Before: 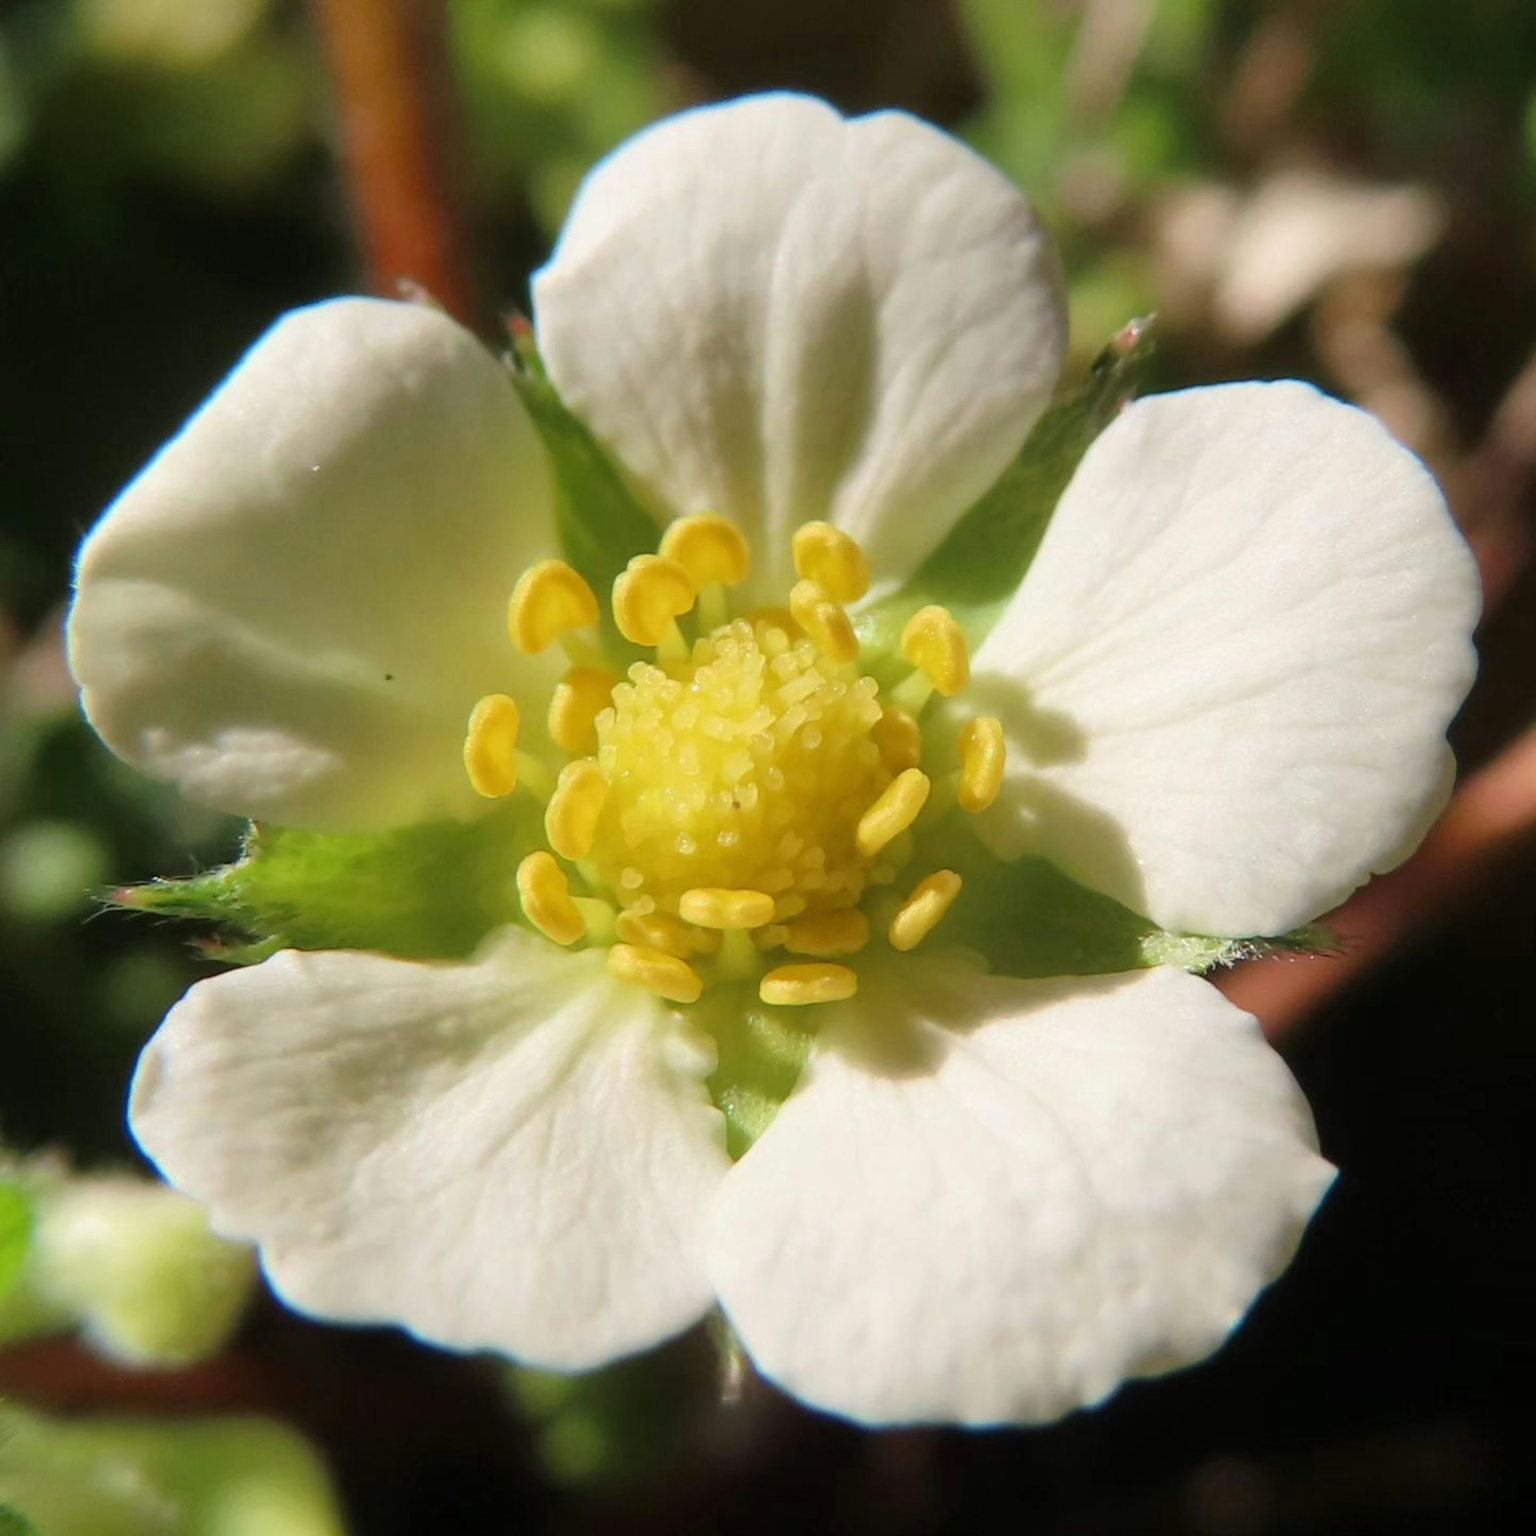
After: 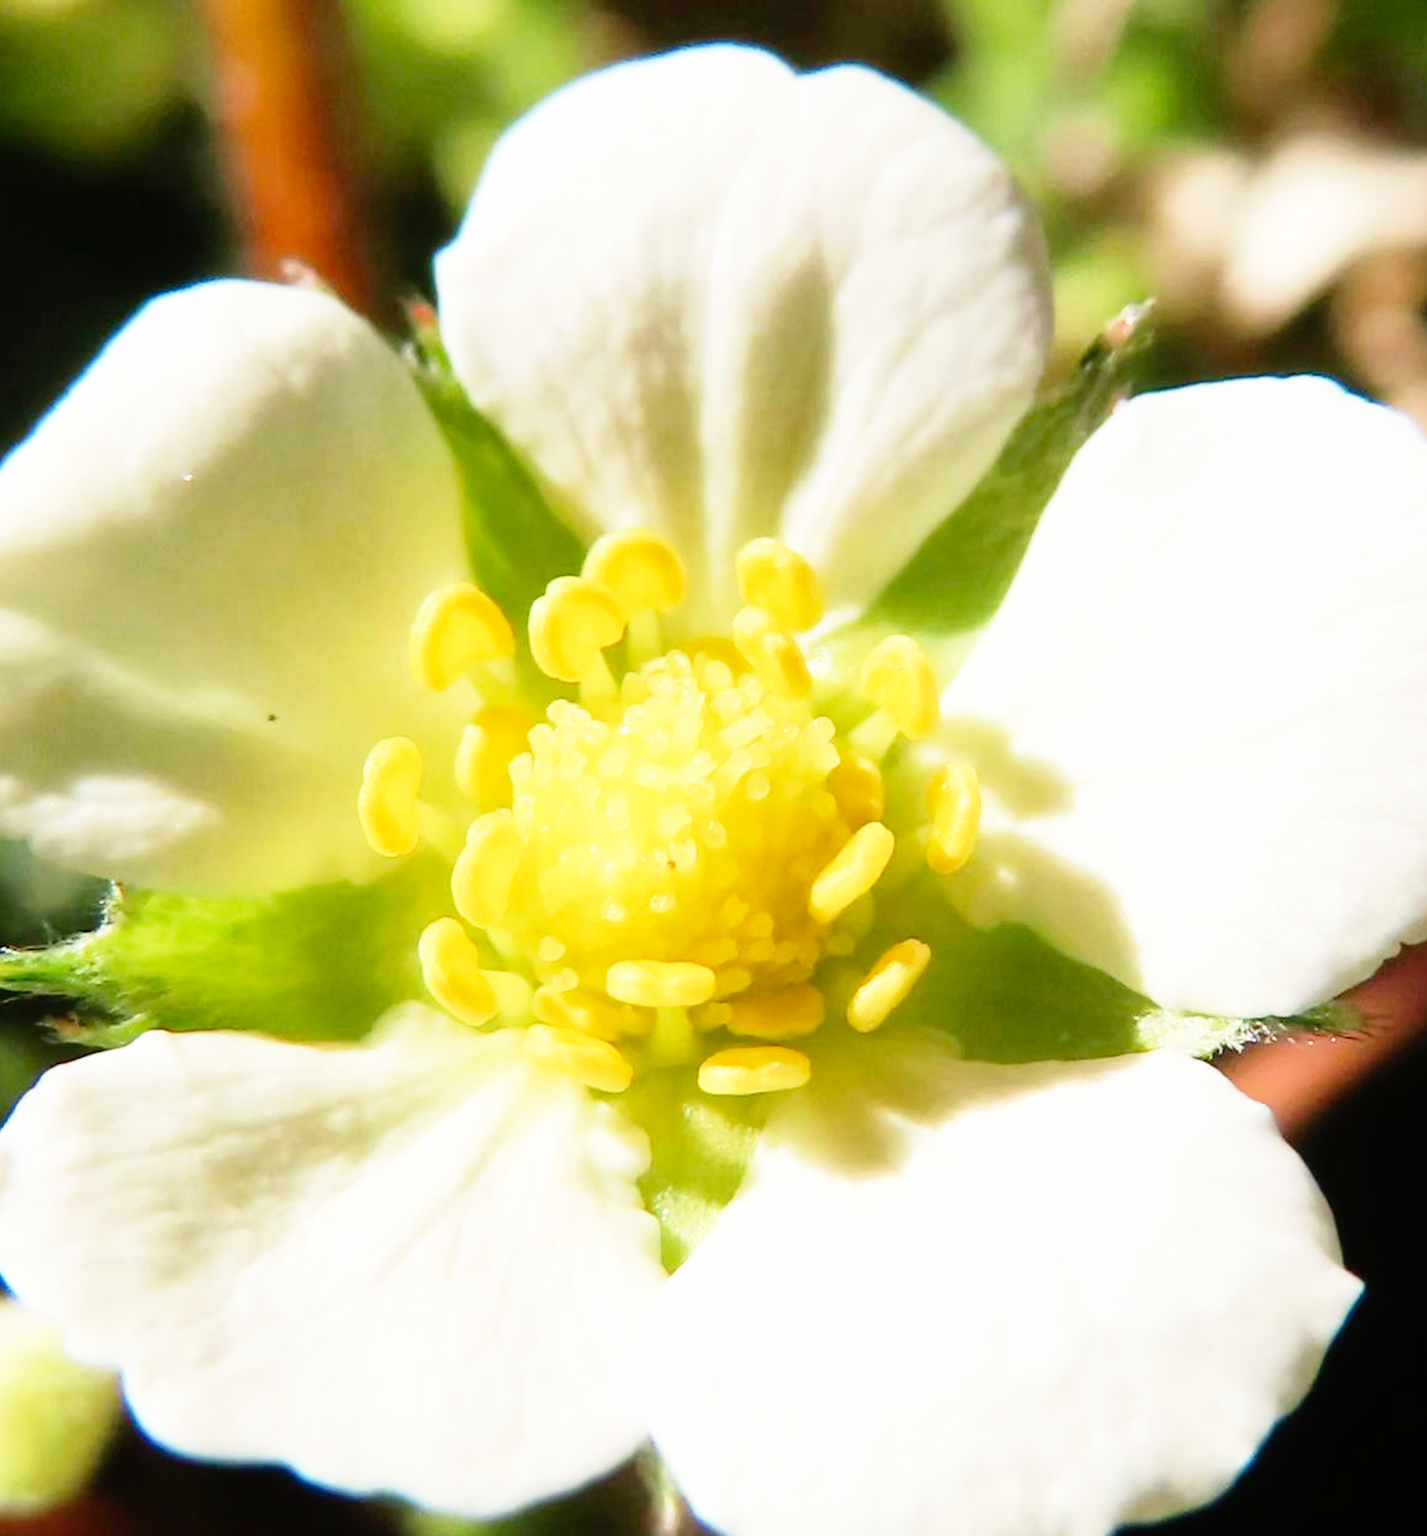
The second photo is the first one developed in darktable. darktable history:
white balance: emerald 1
base curve: curves: ch0 [(0, 0) (0.012, 0.01) (0.073, 0.168) (0.31, 0.711) (0.645, 0.957) (1, 1)], preserve colors none
crop: left 9.929%, top 3.475%, right 9.188%, bottom 9.529%
